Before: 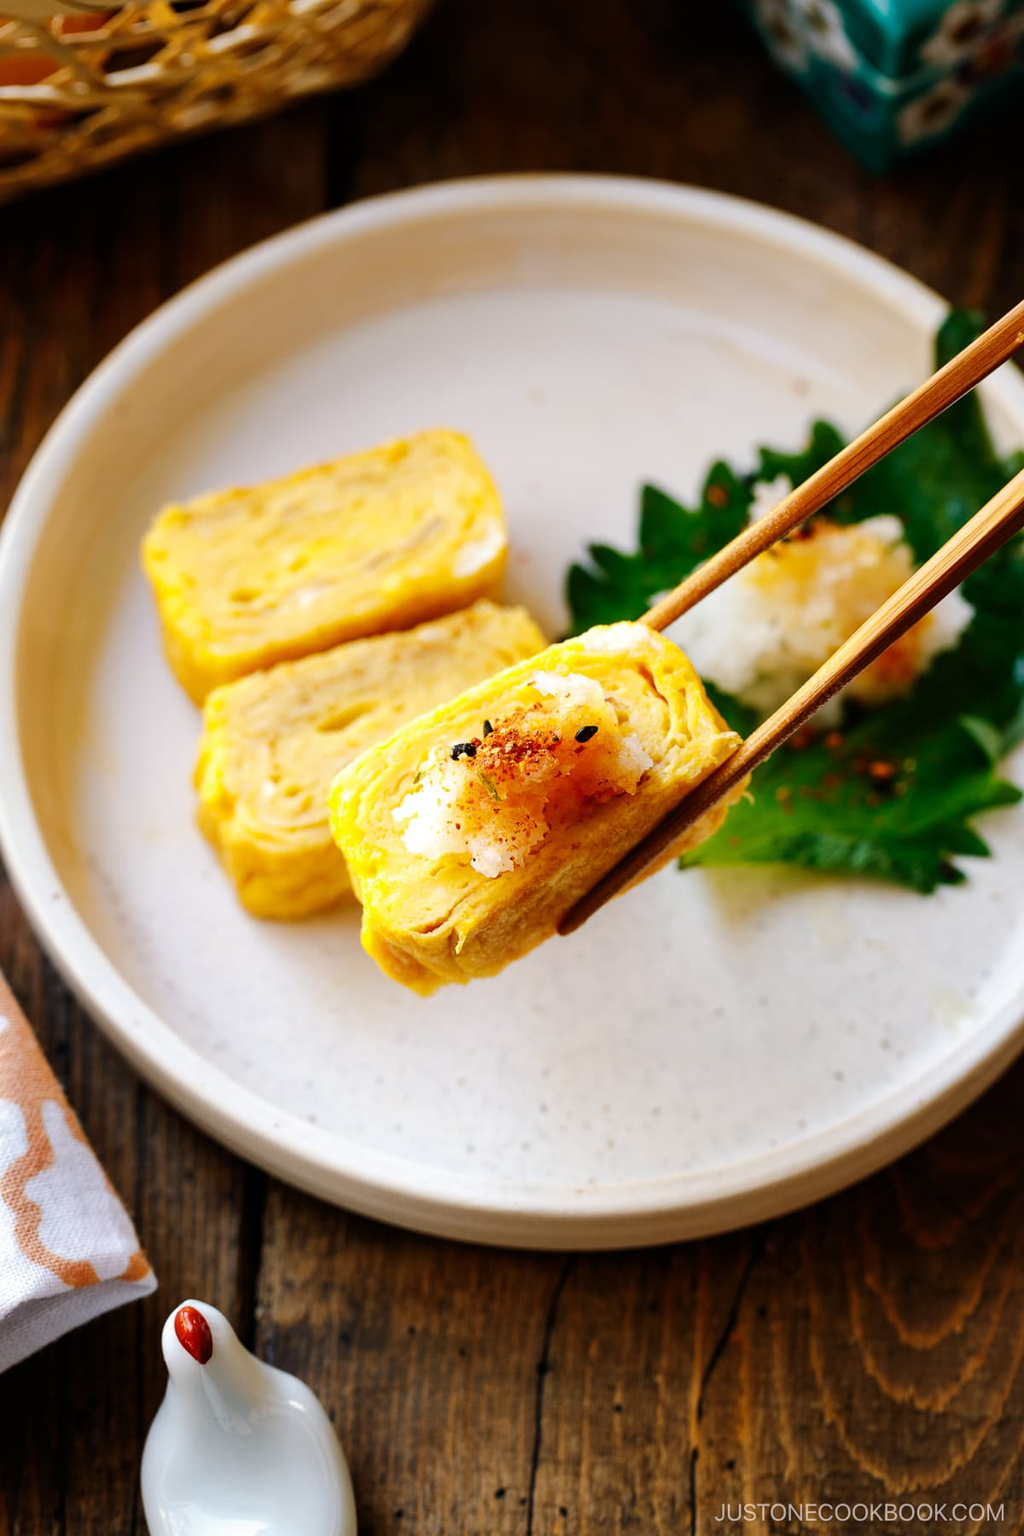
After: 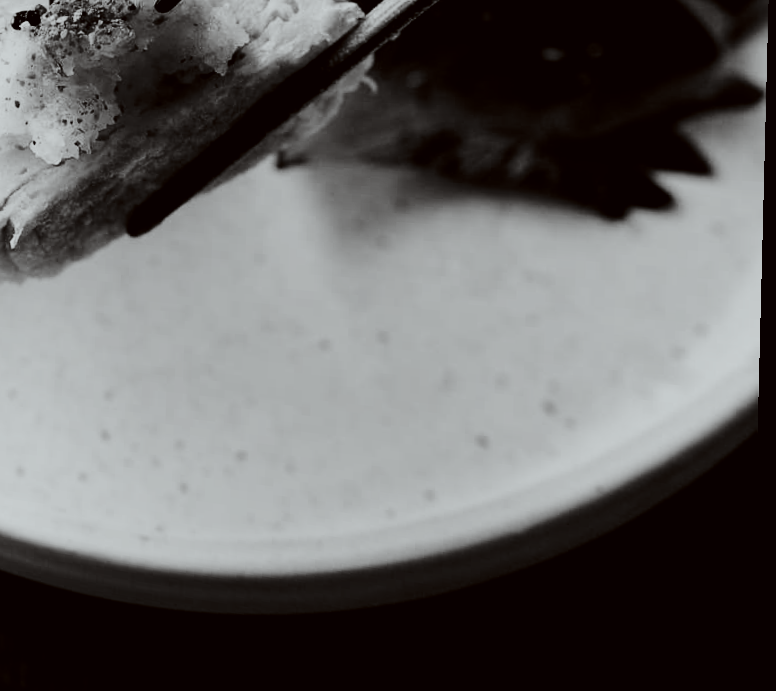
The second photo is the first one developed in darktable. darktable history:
contrast brightness saturation: contrast -0.03, brightness -0.59, saturation -1
rotate and perspective: rotation 1.69°, lens shift (vertical) -0.023, lens shift (horizontal) -0.291, crop left 0.025, crop right 0.988, crop top 0.092, crop bottom 0.842
exposure: black level correction 0.009, exposure 0.119 EV, compensate highlight preservation false
crop and rotate: left 35.509%, top 50.238%, bottom 4.934%
color correction: highlights a* -2.73, highlights b* -2.09, shadows a* 2.41, shadows b* 2.73
color balance: input saturation 80.07%
sigmoid: contrast 2, skew -0.2, preserve hue 0%, red attenuation 0.1, red rotation 0.035, green attenuation 0.1, green rotation -0.017, blue attenuation 0.15, blue rotation -0.052, base primaries Rec2020
color balance rgb: shadows lift › hue 87.51°, highlights gain › chroma 1.62%, highlights gain › hue 55.1°, global offset › chroma 0.06%, global offset › hue 253.66°, linear chroma grading › global chroma 0.5%
